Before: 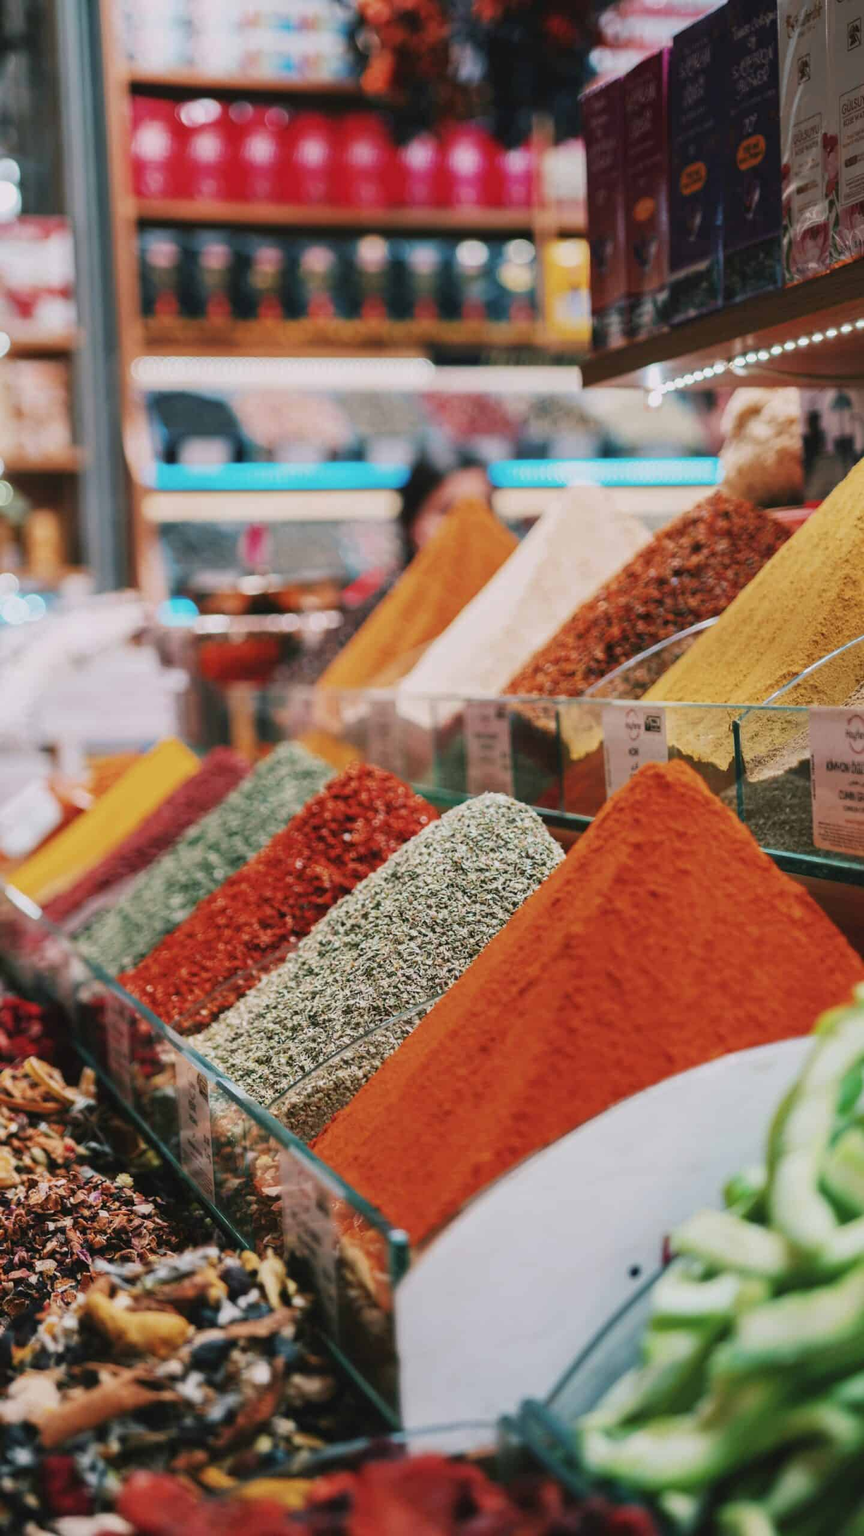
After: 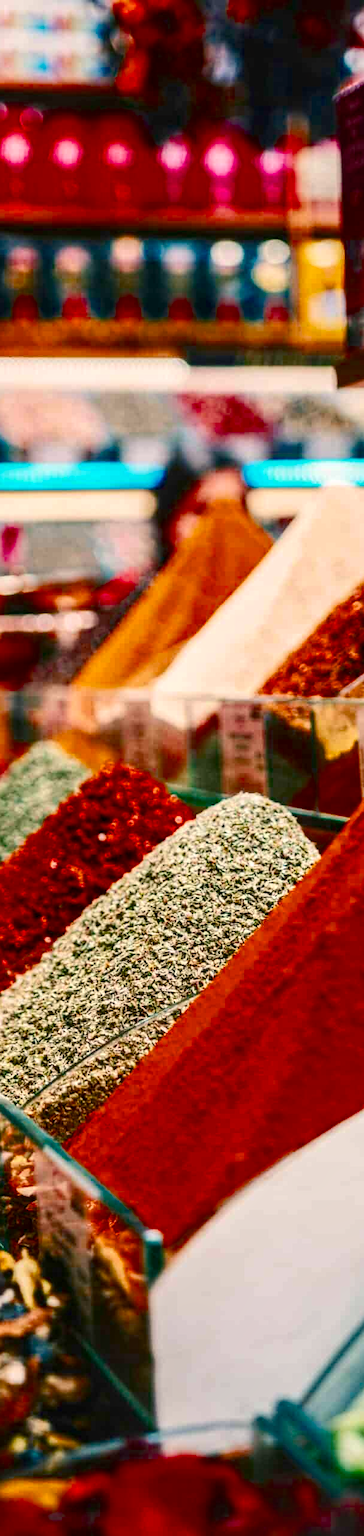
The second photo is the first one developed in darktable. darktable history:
shadows and highlights: shadows 25.29, highlights -26.18, highlights color adjustment 45.97%
contrast brightness saturation: contrast 0.159, saturation 0.315
local contrast: detail 130%
color balance rgb: power › hue 314.8°, highlights gain › chroma 3.01%, highlights gain › hue 72.69°, perceptual saturation grading › global saturation 27.362%, perceptual saturation grading › highlights -27.684%, perceptual saturation grading › mid-tones 15.303%, perceptual saturation grading › shadows 33.076%, saturation formula JzAzBz (2021)
crop: left 28.444%, right 29.322%
tone equalizer: -8 EV -0.445 EV, -7 EV -0.384 EV, -6 EV -0.317 EV, -5 EV -0.209 EV, -3 EV 0.223 EV, -2 EV 0.313 EV, -1 EV 0.399 EV, +0 EV 0.439 EV, edges refinement/feathering 500, mask exposure compensation -1.57 EV, preserve details no
